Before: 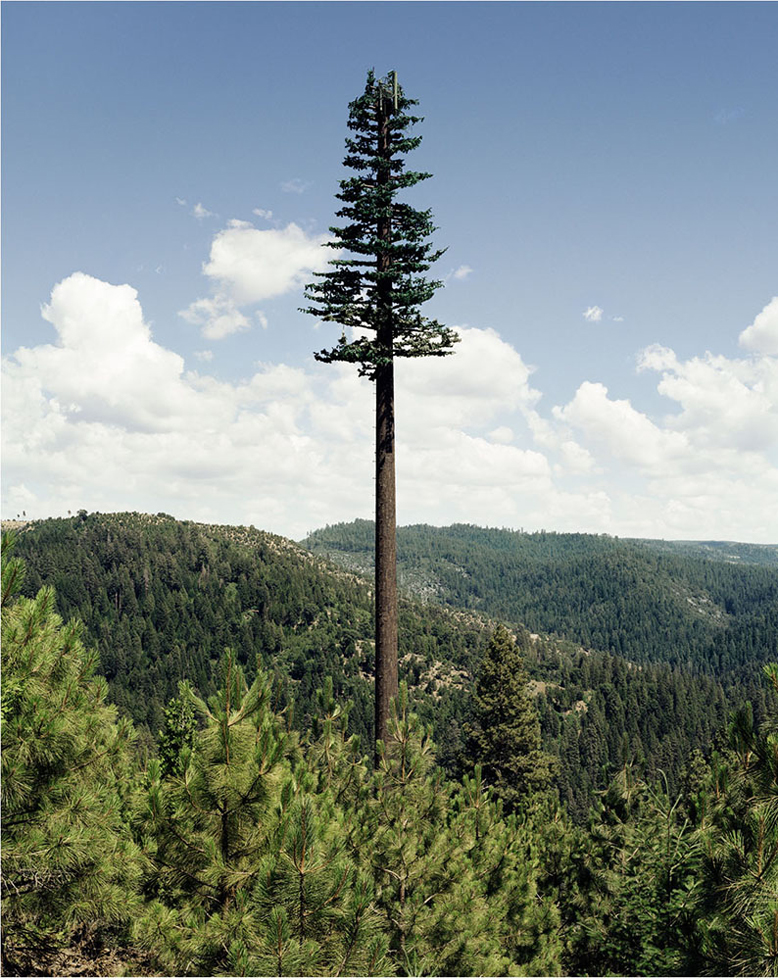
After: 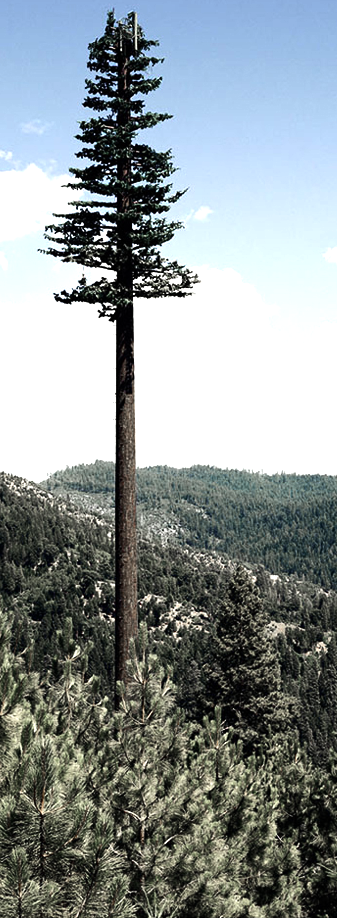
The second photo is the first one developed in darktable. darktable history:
crop: left 33.452%, top 6.025%, right 23.155%
tone equalizer: -8 EV -1.08 EV, -7 EV -1.01 EV, -6 EV -0.867 EV, -5 EV -0.578 EV, -3 EV 0.578 EV, -2 EV 0.867 EV, -1 EV 1.01 EV, +0 EV 1.08 EV, edges refinement/feathering 500, mask exposure compensation -1.57 EV, preserve details no
color balance: contrast -0.5%
color zones: curves: ch1 [(0, 0.708) (0.088, 0.648) (0.245, 0.187) (0.429, 0.326) (0.571, 0.498) (0.714, 0.5) (0.857, 0.5) (1, 0.708)]
